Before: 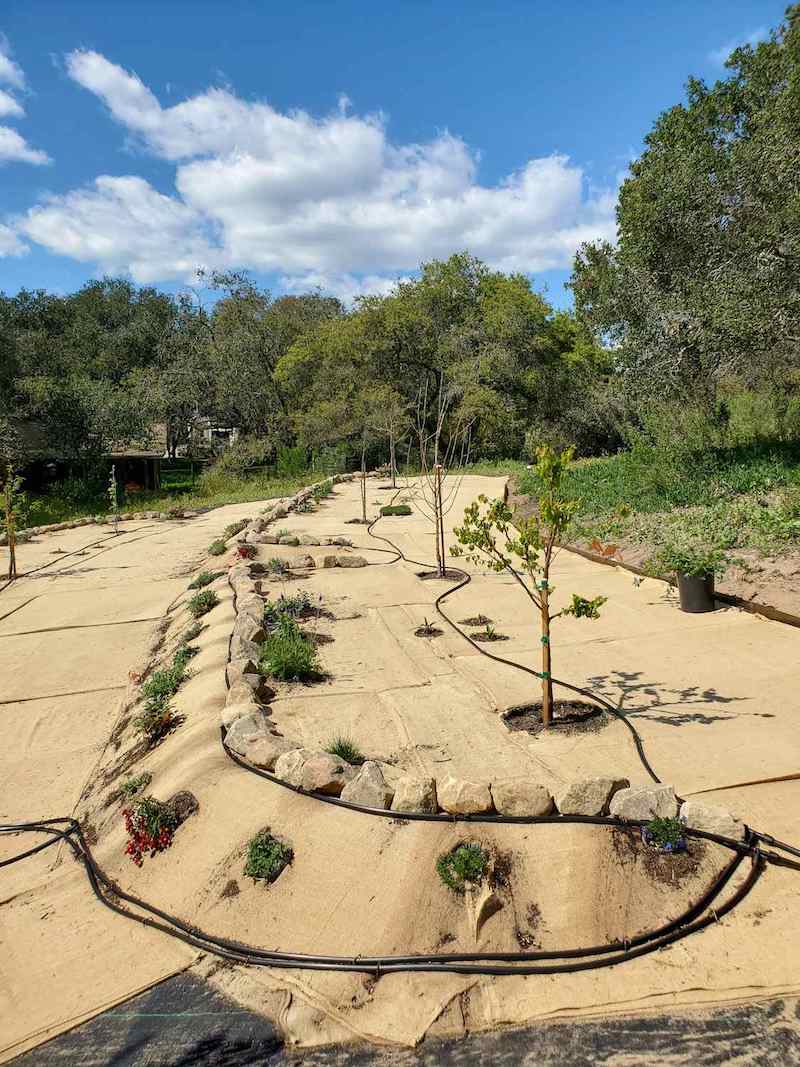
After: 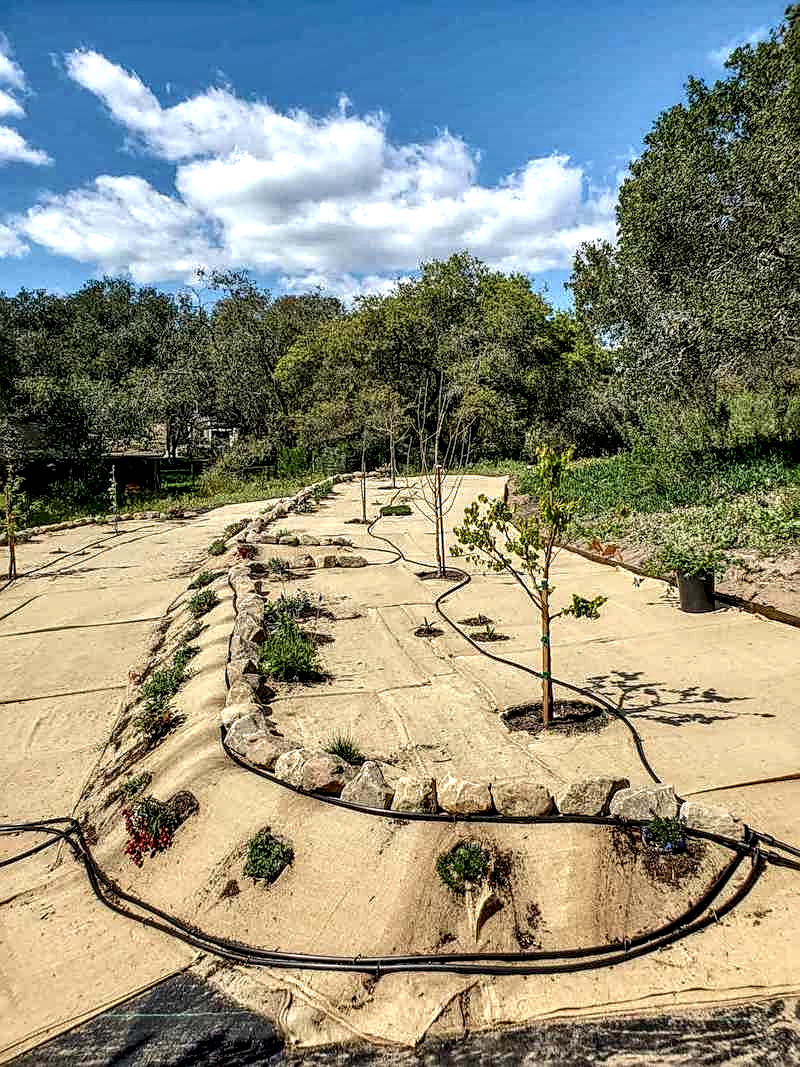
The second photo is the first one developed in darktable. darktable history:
sharpen: on, module defaults
local contrast: highlights 19%, detail 186%
